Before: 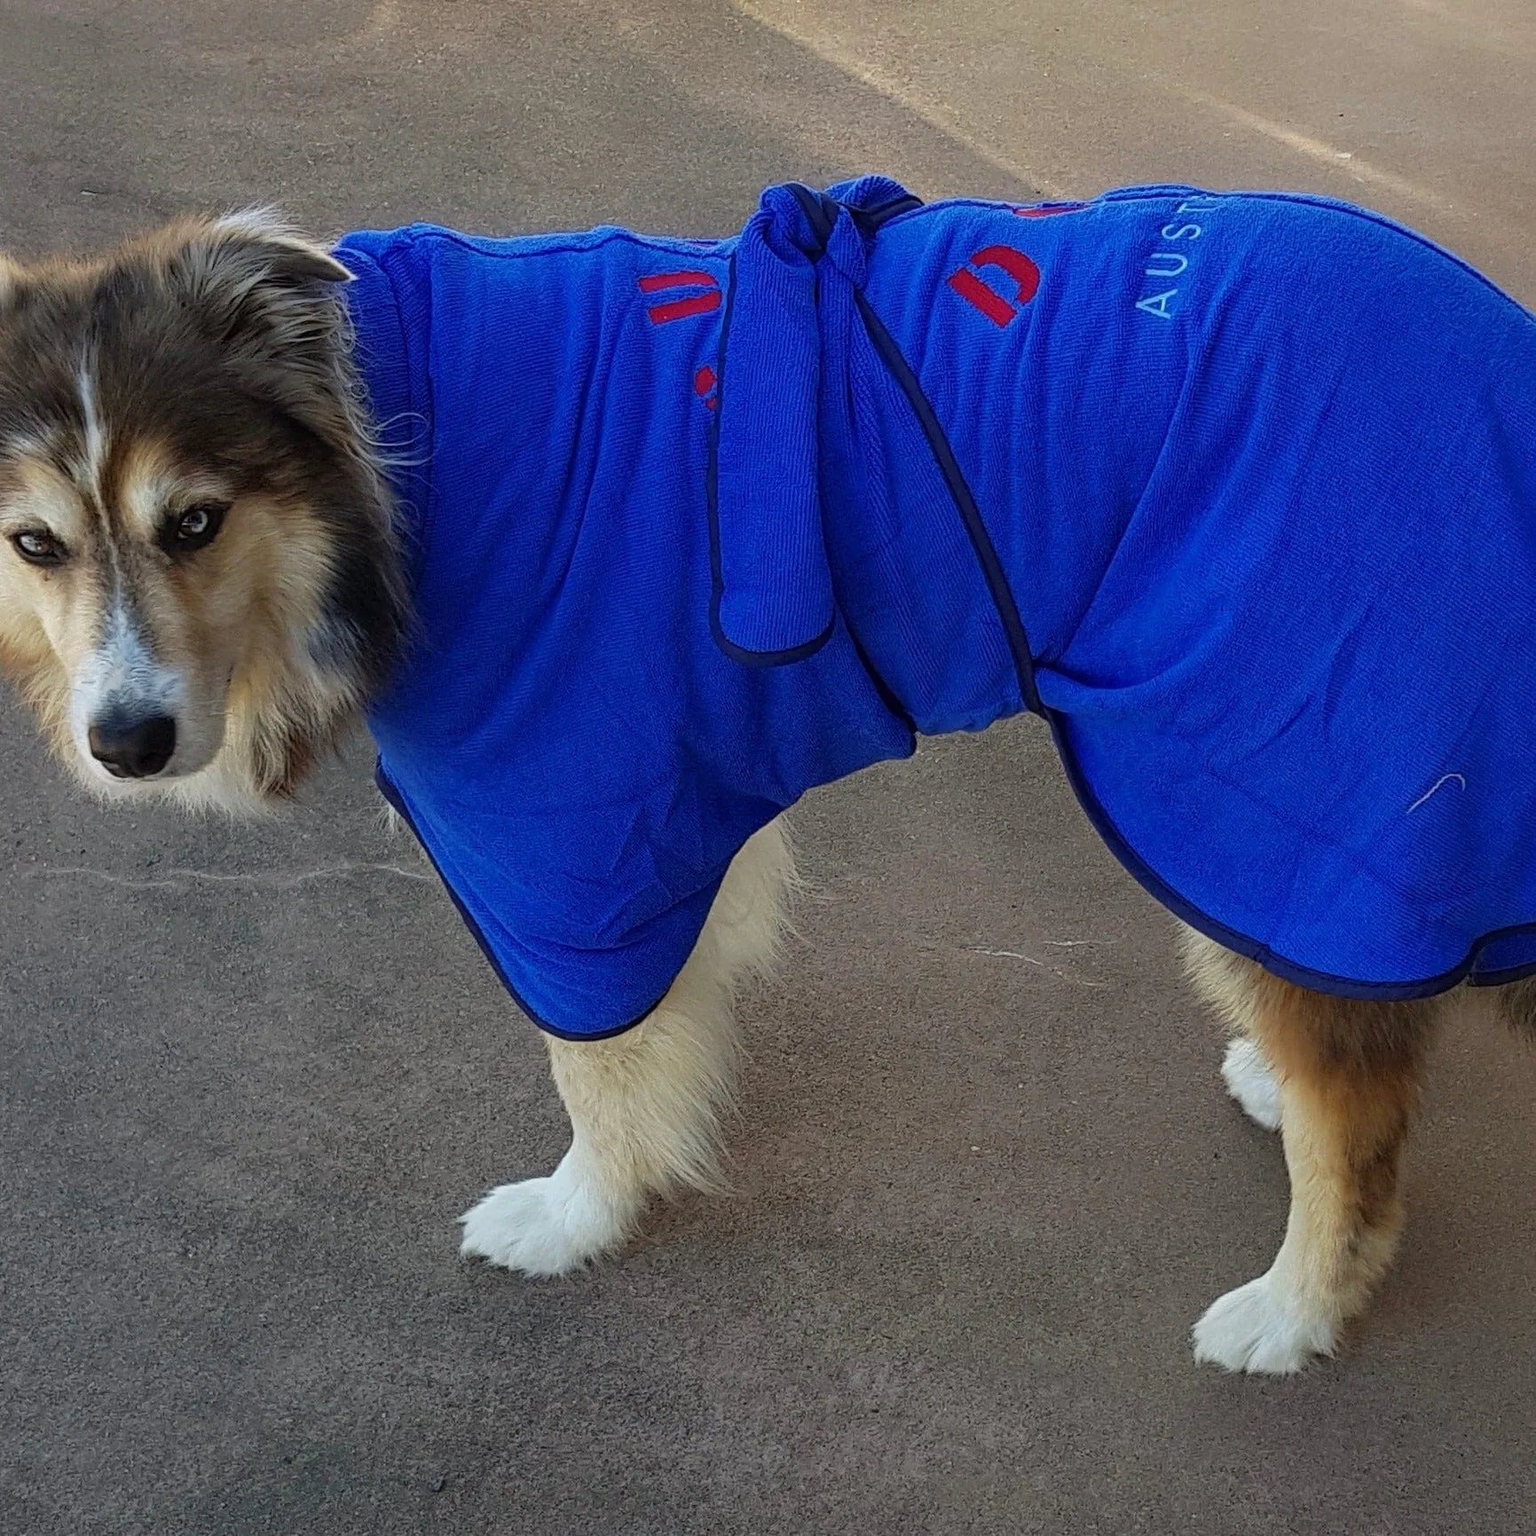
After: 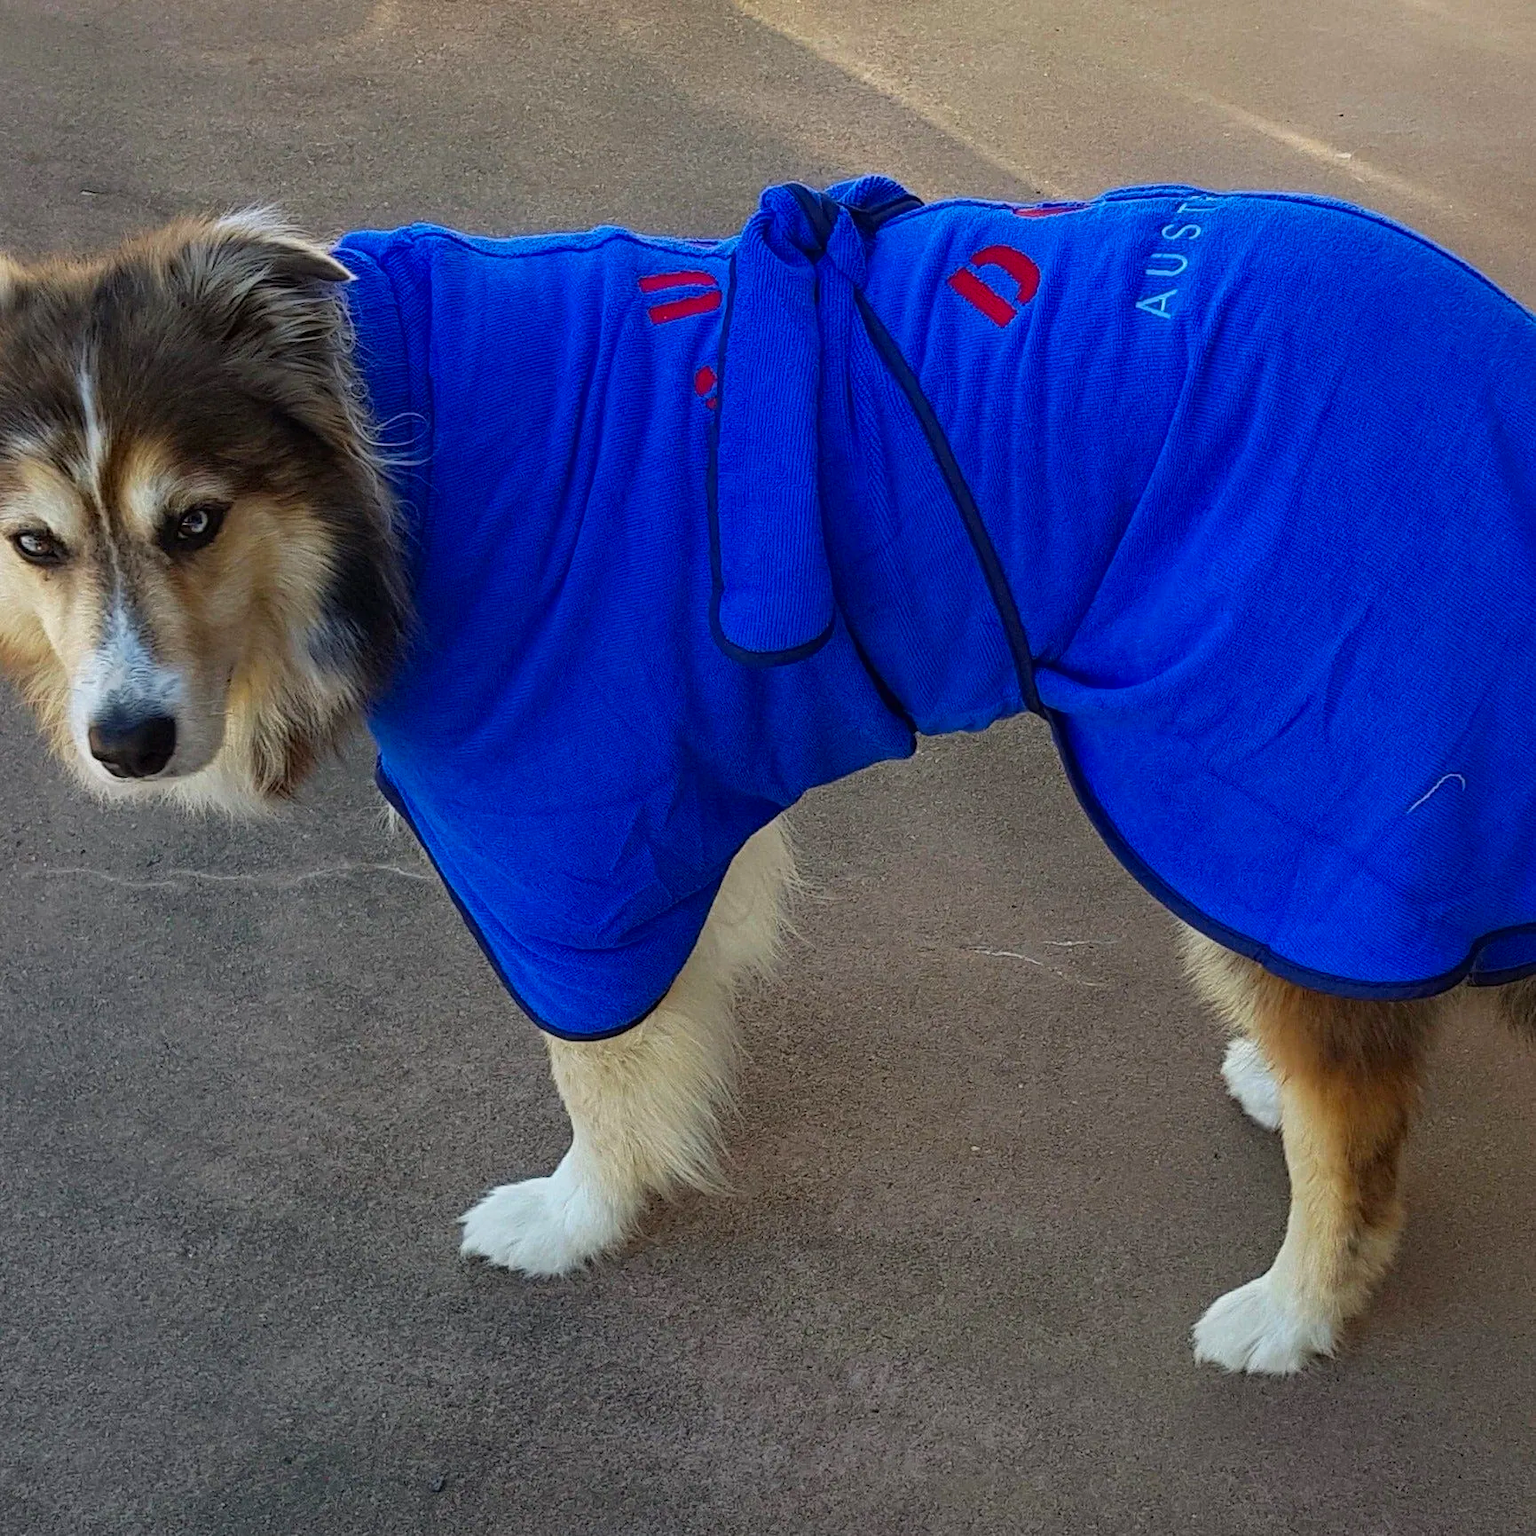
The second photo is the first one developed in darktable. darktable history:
contrast brightness saturation: contrast 0.077, saturation 0.196
